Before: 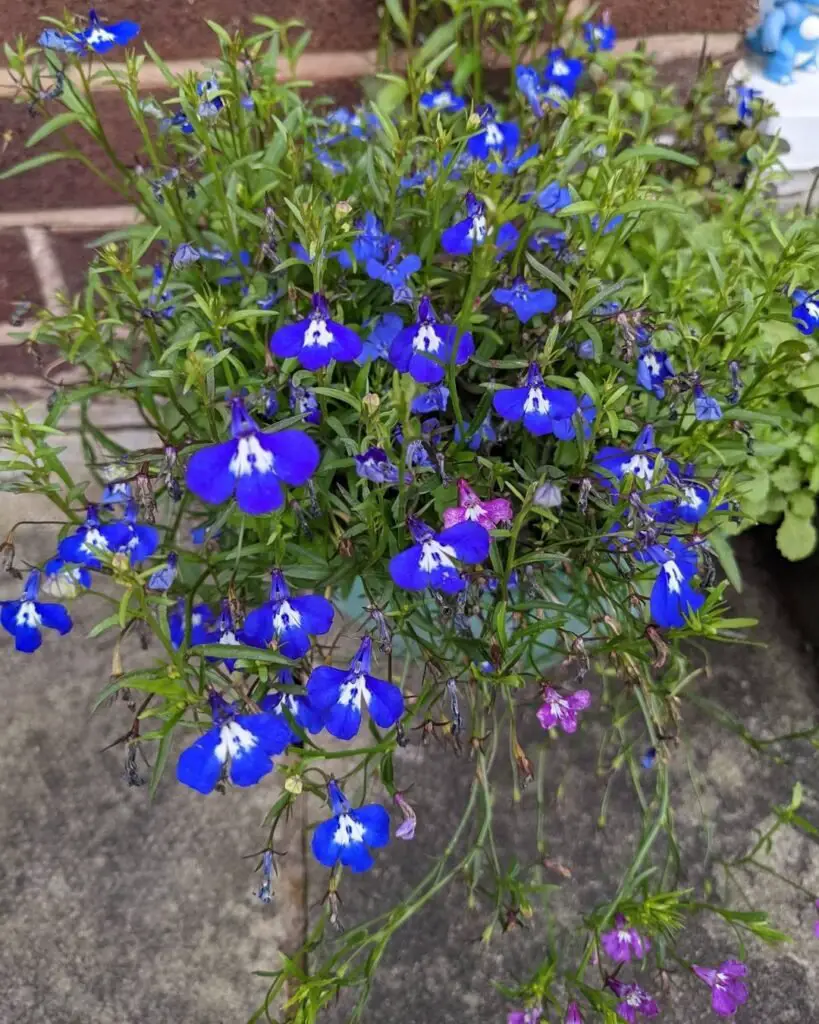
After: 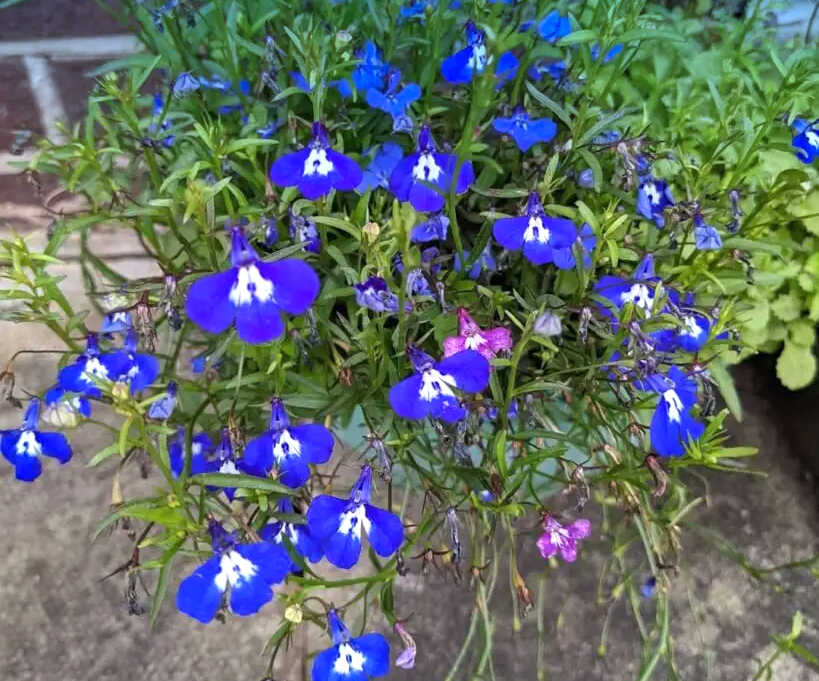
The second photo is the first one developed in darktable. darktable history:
crop: top 16.727%, bottom 16.727%
graduated density: density 2.02 EV, hardness 44%, rotation 0.374°, offset 8.21, hue 208.8°, saturation 97%
exposure: exposure 0.493 EV, compensate highlight preservation false
